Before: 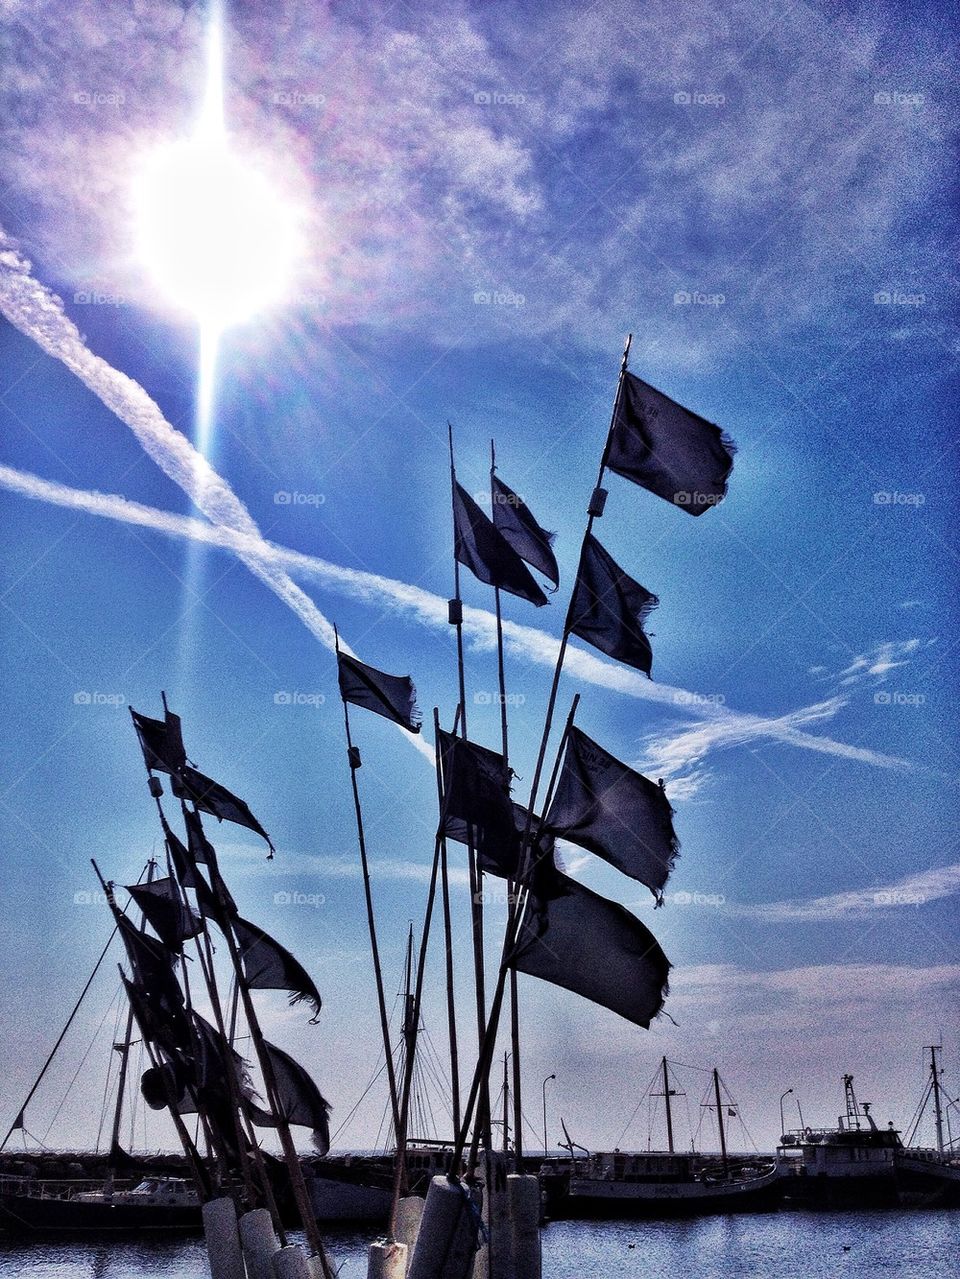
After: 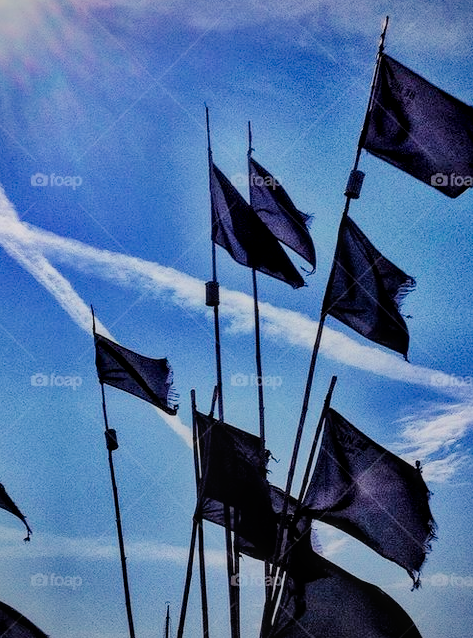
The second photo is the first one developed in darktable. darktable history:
crop: left 25.408%, top 24.93%, right 25.303%, bottom 25.121%
local contrast: on, module defaults
filmic rgb: black relative exposure -7.17 EV, white relative exposure 5.36 EV, threshold 2.94 EV, hardness 3.02, enable highlight reconstruction true
color balance rgb: linear chroma grading › global chroma 14.647%, perceptual saturation grading › global saturation 19.352%
vignetting: brightness -0.387, saturation 0.017, unbound false
exposure: exposure 0.21 EV, compensate highlight preservation false
